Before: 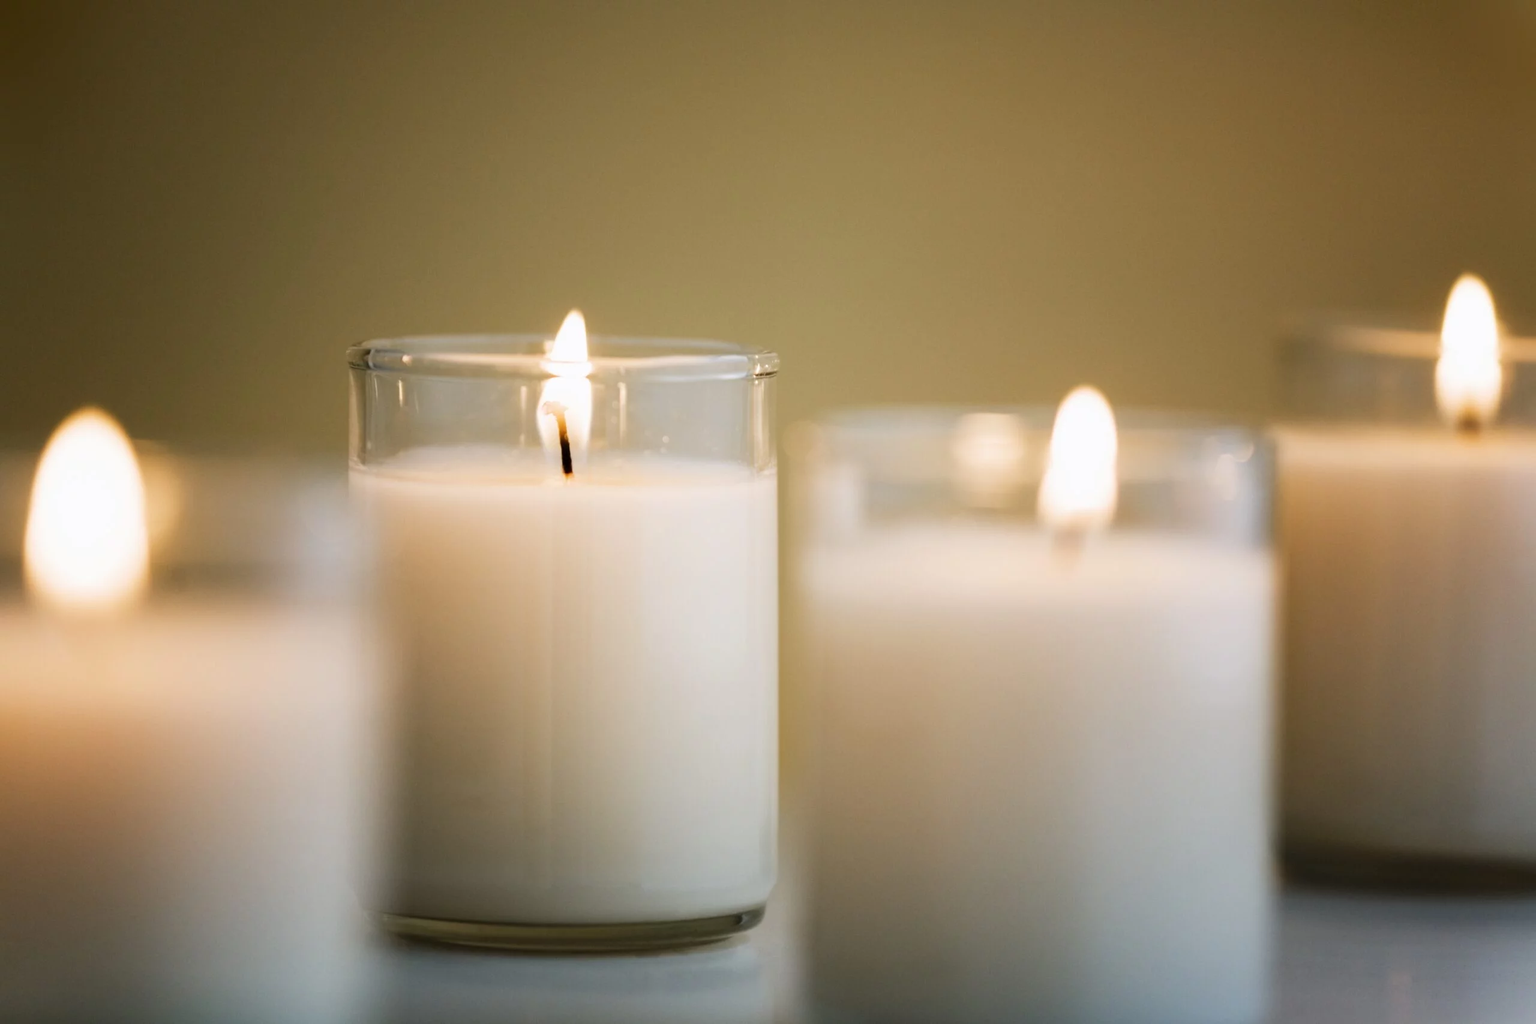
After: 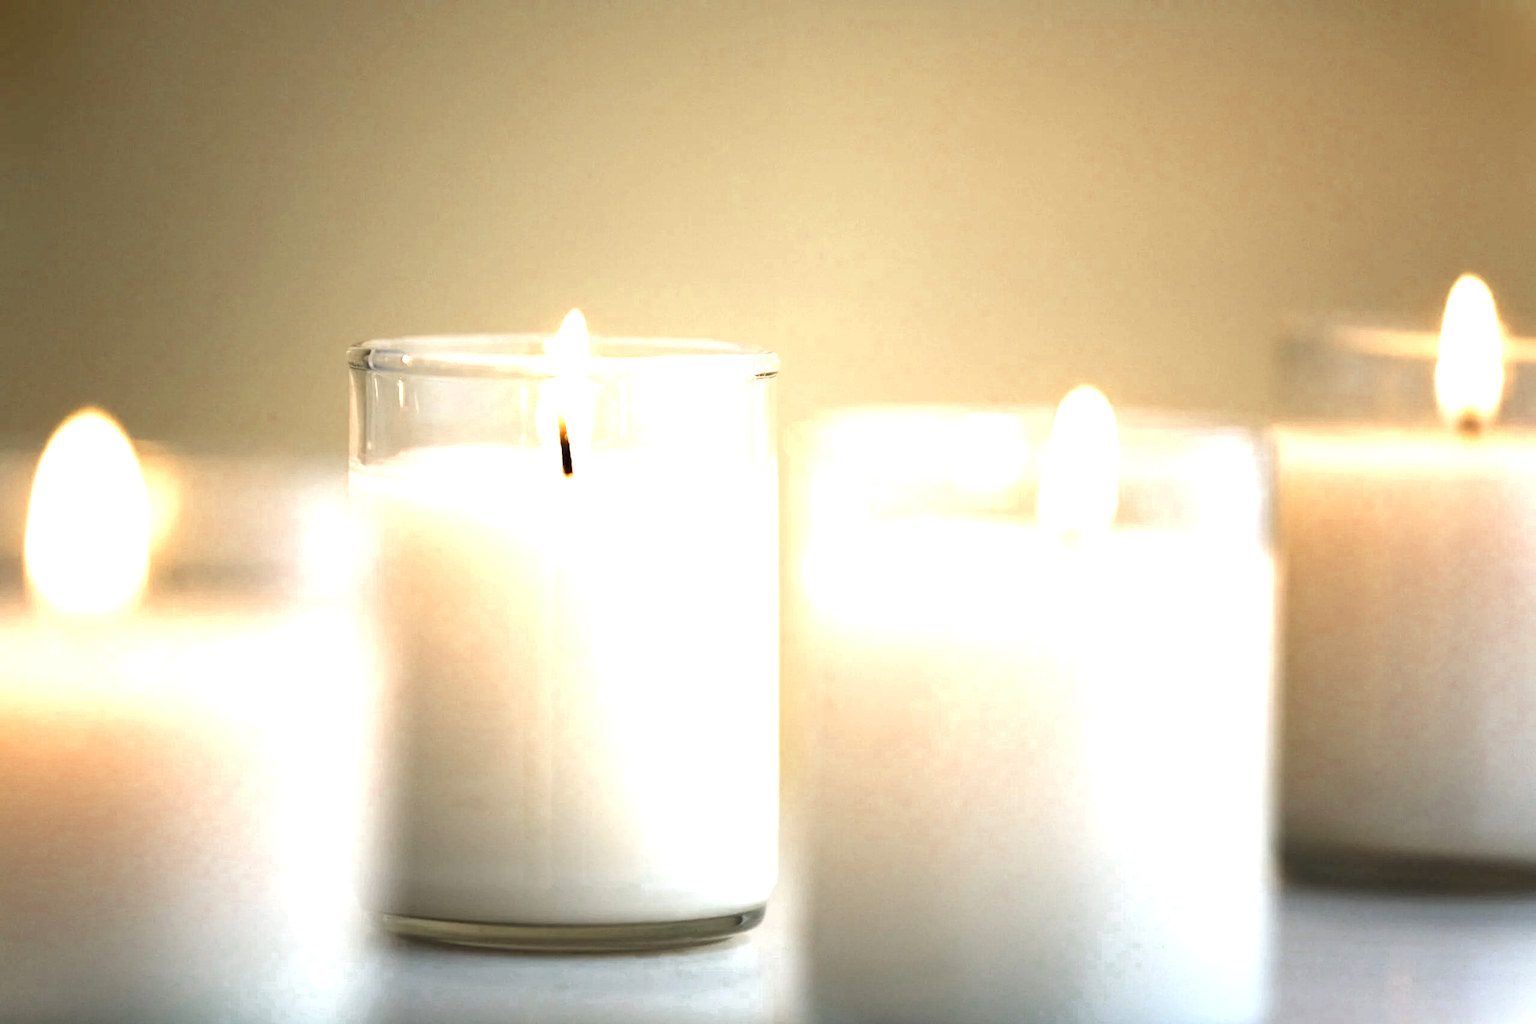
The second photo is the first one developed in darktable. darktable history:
color zones: curves: ch0 [(0, 0.5) (0.125, 0.4) (0.25, 0.5) (0.375, 0.4) (0.5, 0.4) (0.625, 0.6) (0.75, 0.6) (0.875, 0.5)]; ch1 [(0, 0.35) (0.125, 0.45) (0.25, 0.35) (0.375, 0.35) (0.5, 0.35) (0.625, 0.35) (0.75, 0.45) (0.875, 0.35)]; ch2 [(0, 0.6) (0.125, 0.5) (0.25, 0.5) (0.375, 0.6) (0.5, 0.6) (0.625, 0.5) (0.75, 0.5) (0.875, 0.5)]
exposure: black level correction 0, exposure 1.512 EV, compensate highlight preservation false
